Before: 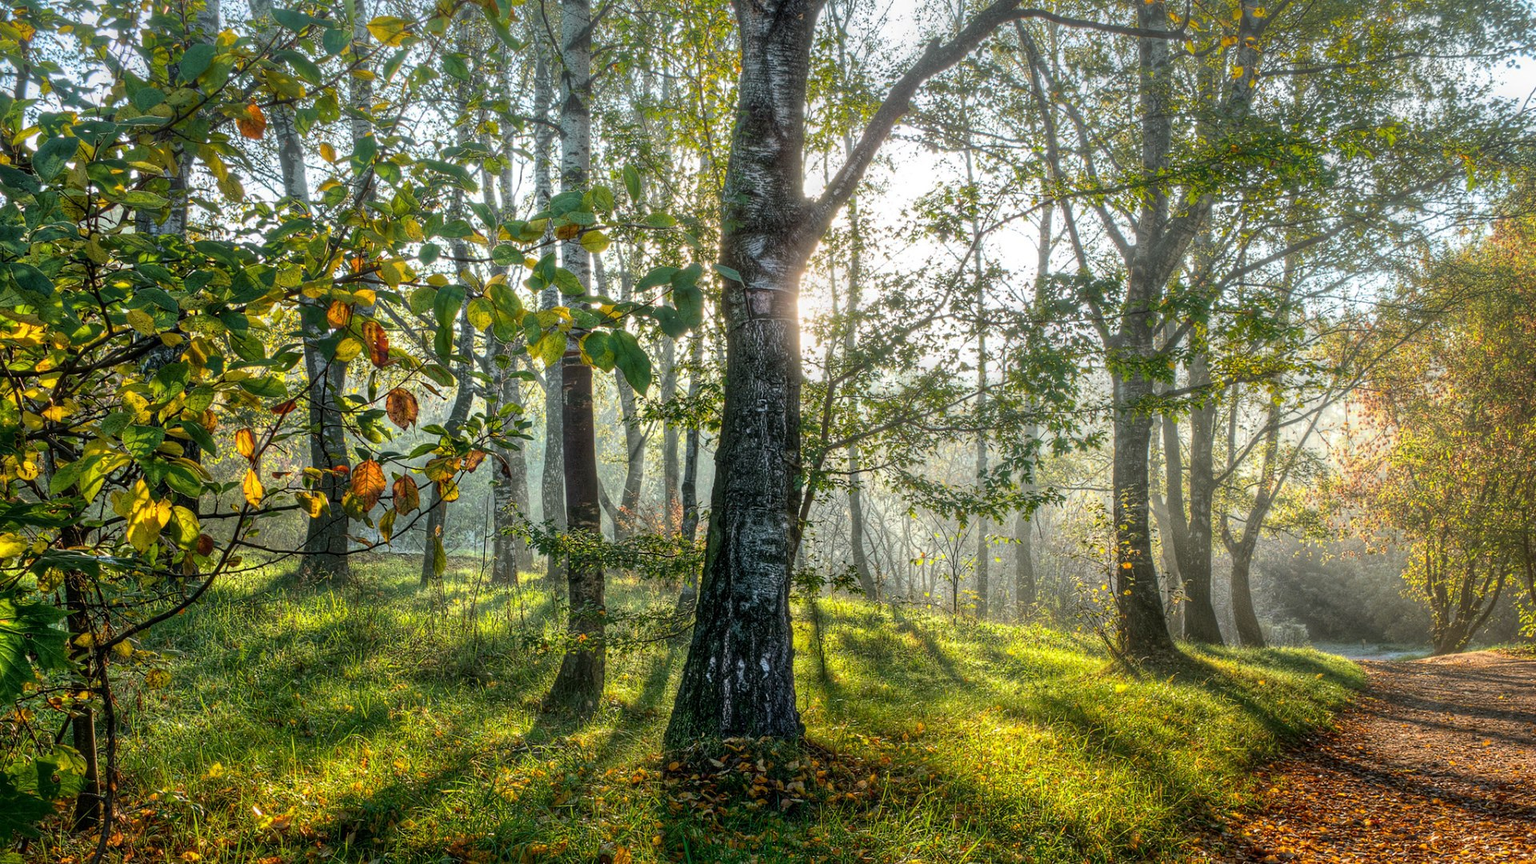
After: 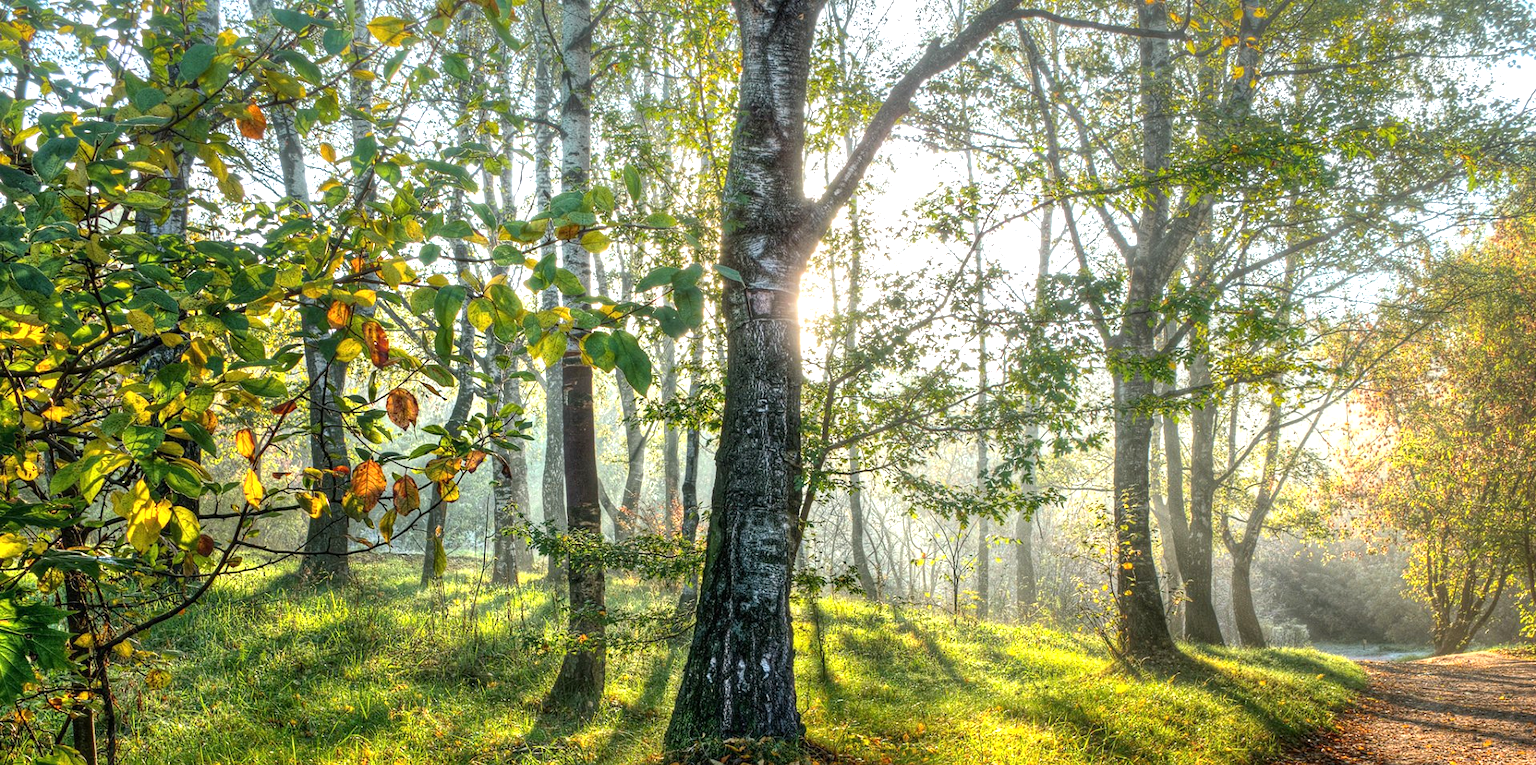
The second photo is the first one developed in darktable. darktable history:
exposure: black level correction 0, exposure 0.702 EV, compensate highlight preservation false
crop and rotate: top 0%, bottom 11.387%
